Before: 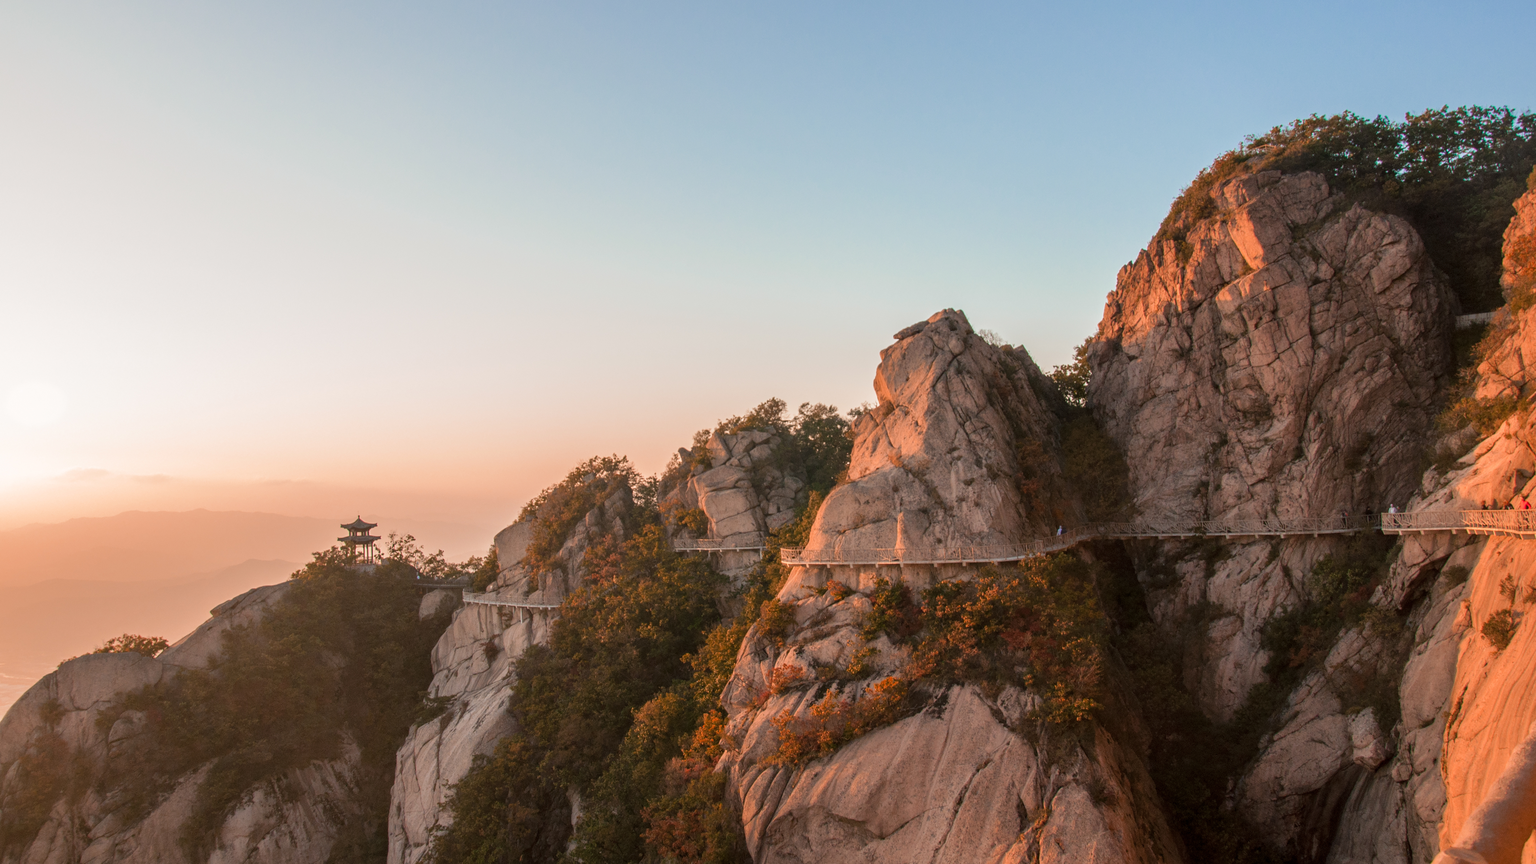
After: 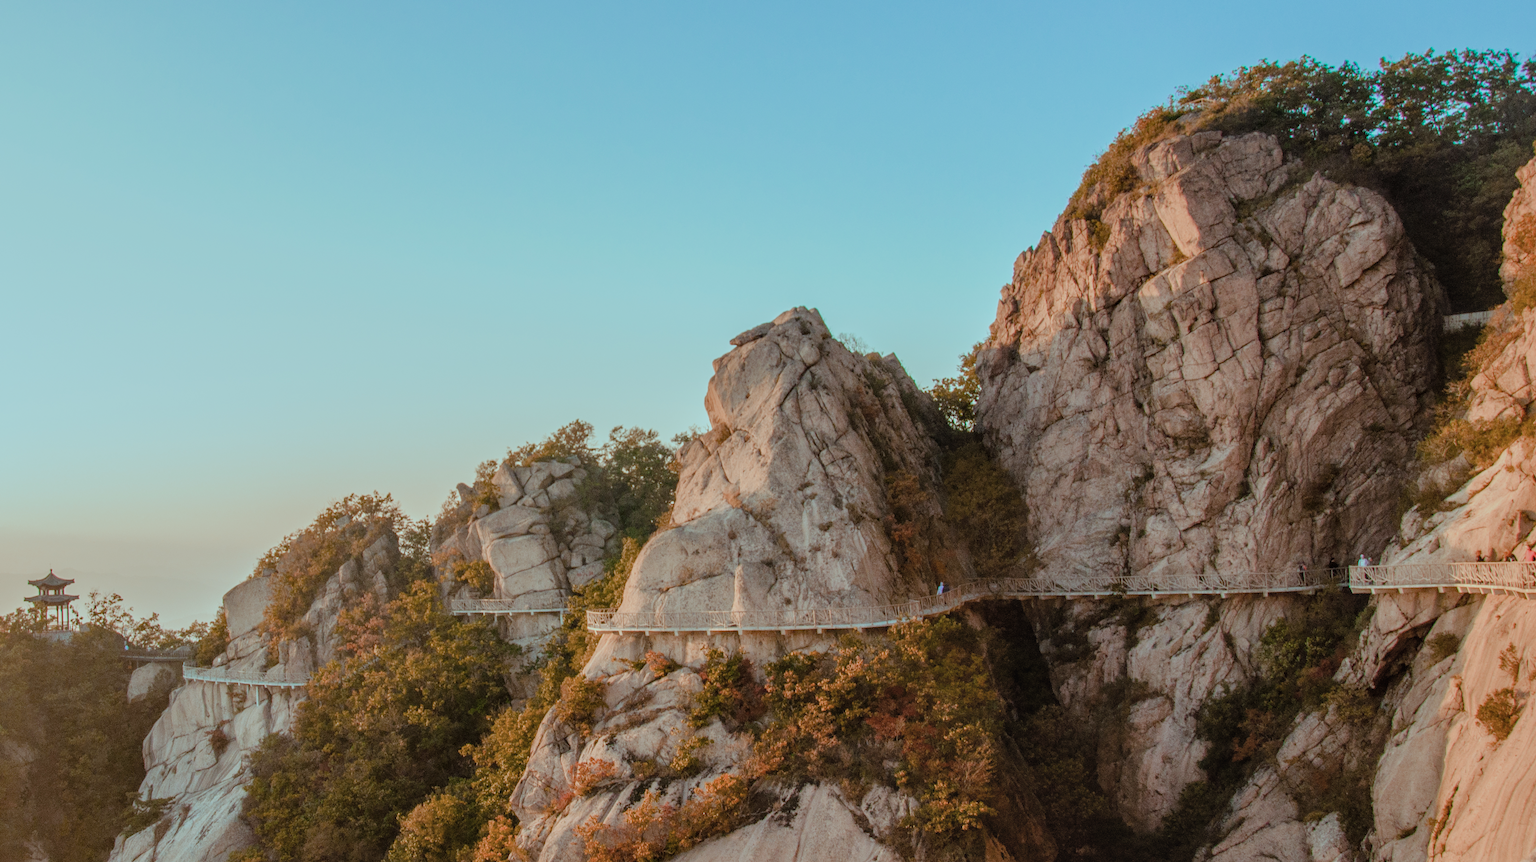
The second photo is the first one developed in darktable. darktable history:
crop and rotate: left 20.759%, top 7.81%, right 0.451%, bottom 13.557%
filmic rgb: black relative exposure -7.65 EV, white relative exposure 4.56 EV, hardness 3.61
local contrast: detail 130%
exposure: exposure 0.61 EV, compensate highlight preservation false
color zones: curves: ch1 [(0, 0.469) (0.01, 0.469) (0.12, 0.446) (0.248, 0.469) (0.5, 0.5) (0.748, 0.5) (0.99, 0.469) (1, 0.469)], mix 100.9%
contrast brightness saturation: contrast -0.095, brightness 0.045, saturation 0.08
color balance rgb: highlights gain › luminance -33.158%, highlights gain › chroma 5.55%, highlights gain › hue 219.97°, perceptual saturation grading › global saturation 20%, perceptual saturation grading › highlights -49.328%, perceptual saturation grading › shadows 24.717%, global vibrance 20%
